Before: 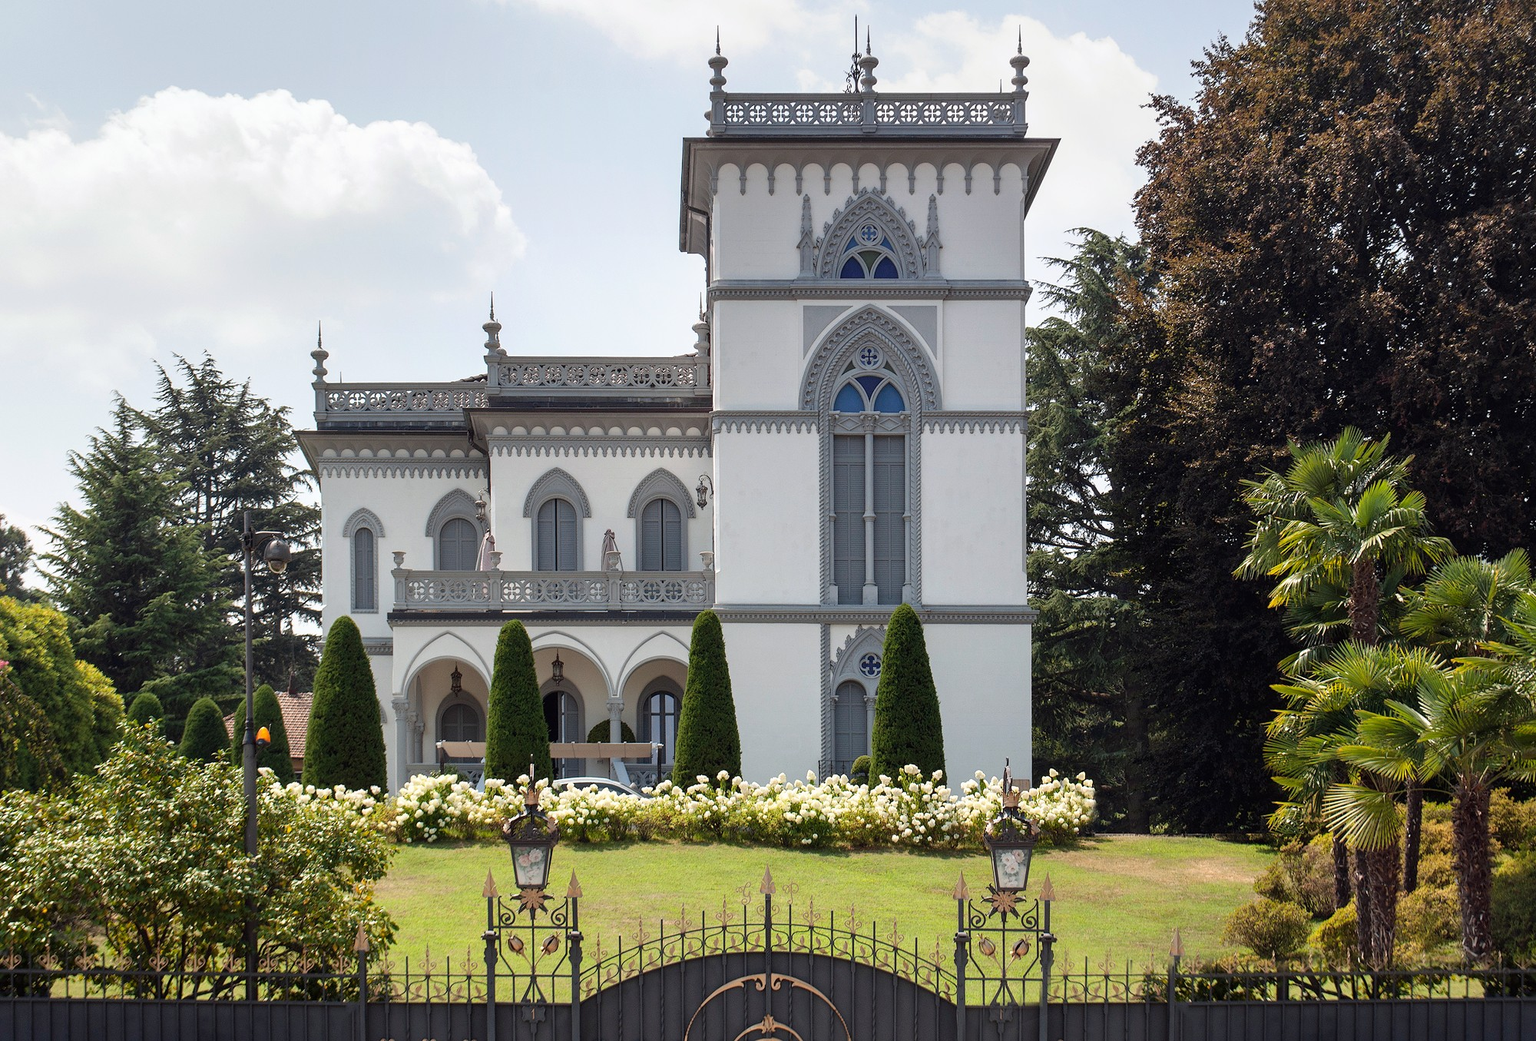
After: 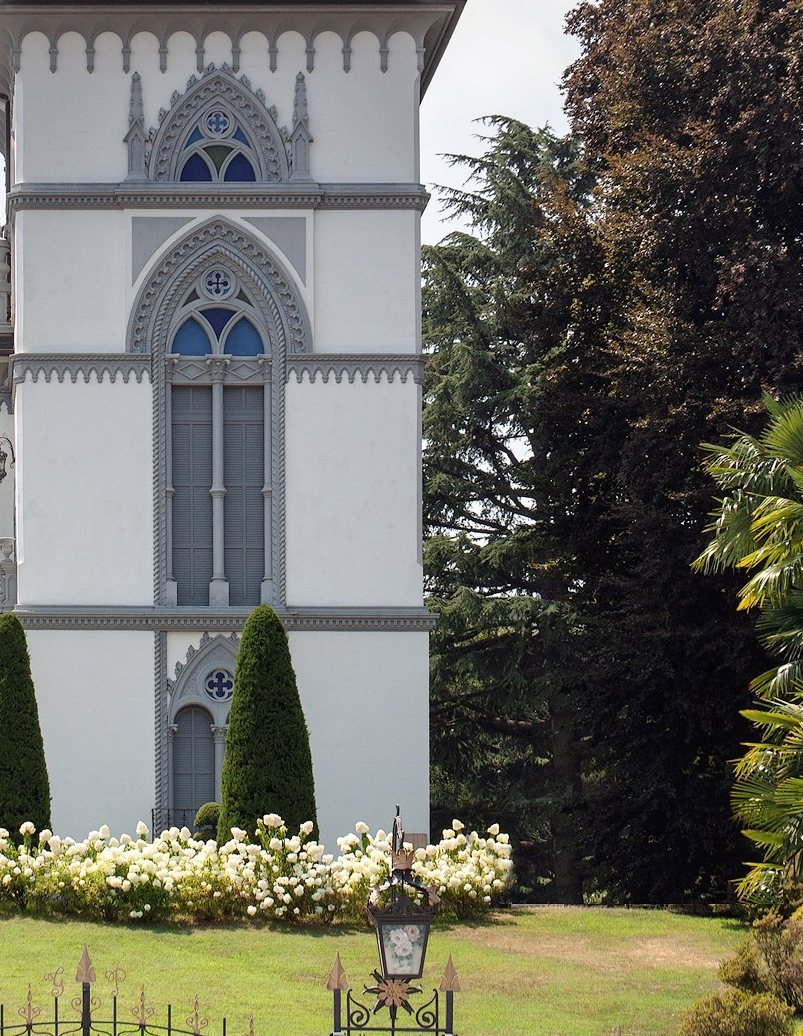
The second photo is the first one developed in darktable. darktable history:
crop: left 45.721%, top 13.393%, right 14.118%, bottom 10.01%
contrast brightness saturation: contrast 0.01, saturation -0.05
